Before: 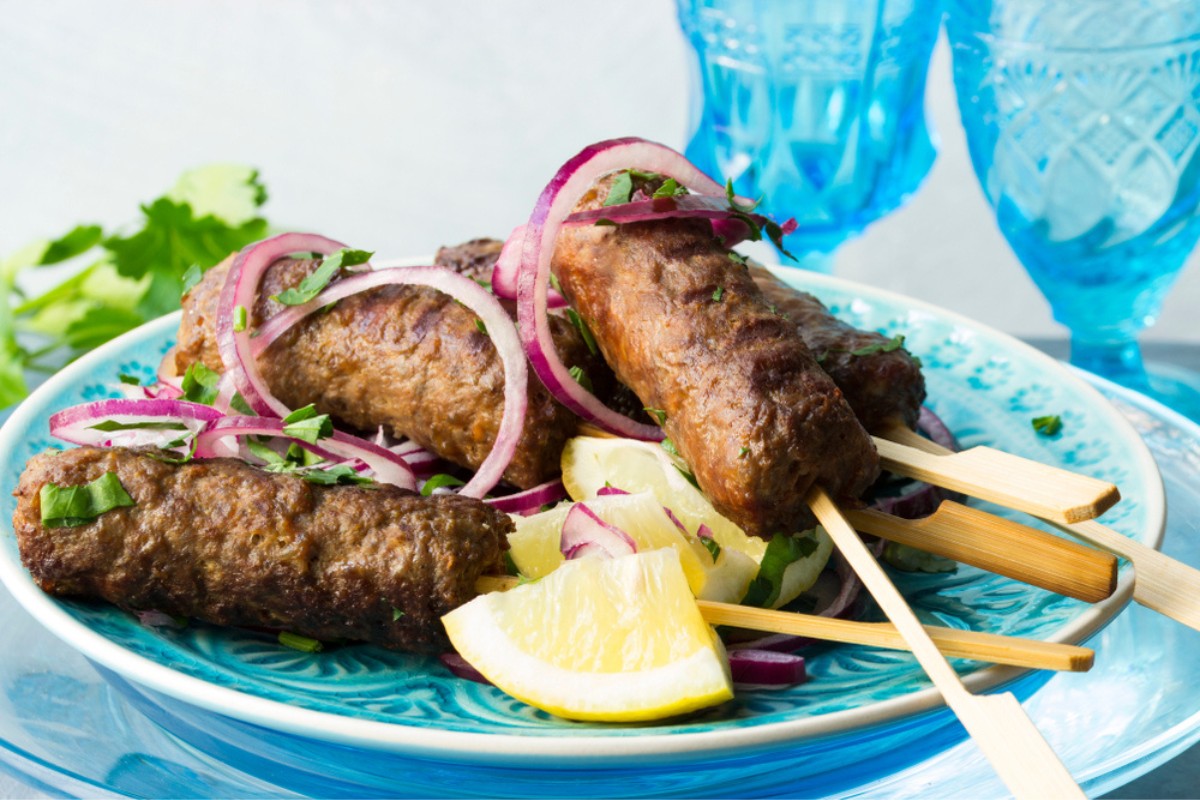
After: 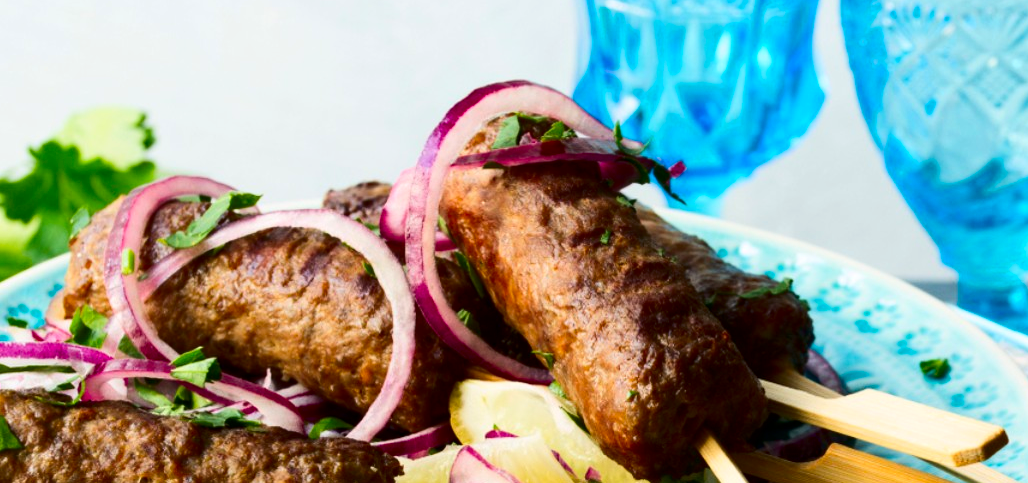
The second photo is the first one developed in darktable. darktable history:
contrast brightness saturation: contrast 0.21, brightness -0.11, saturation 0.21
crop and rotate: left 9.345%, top 7.22%, right 4.982%, bottom 32.331%
